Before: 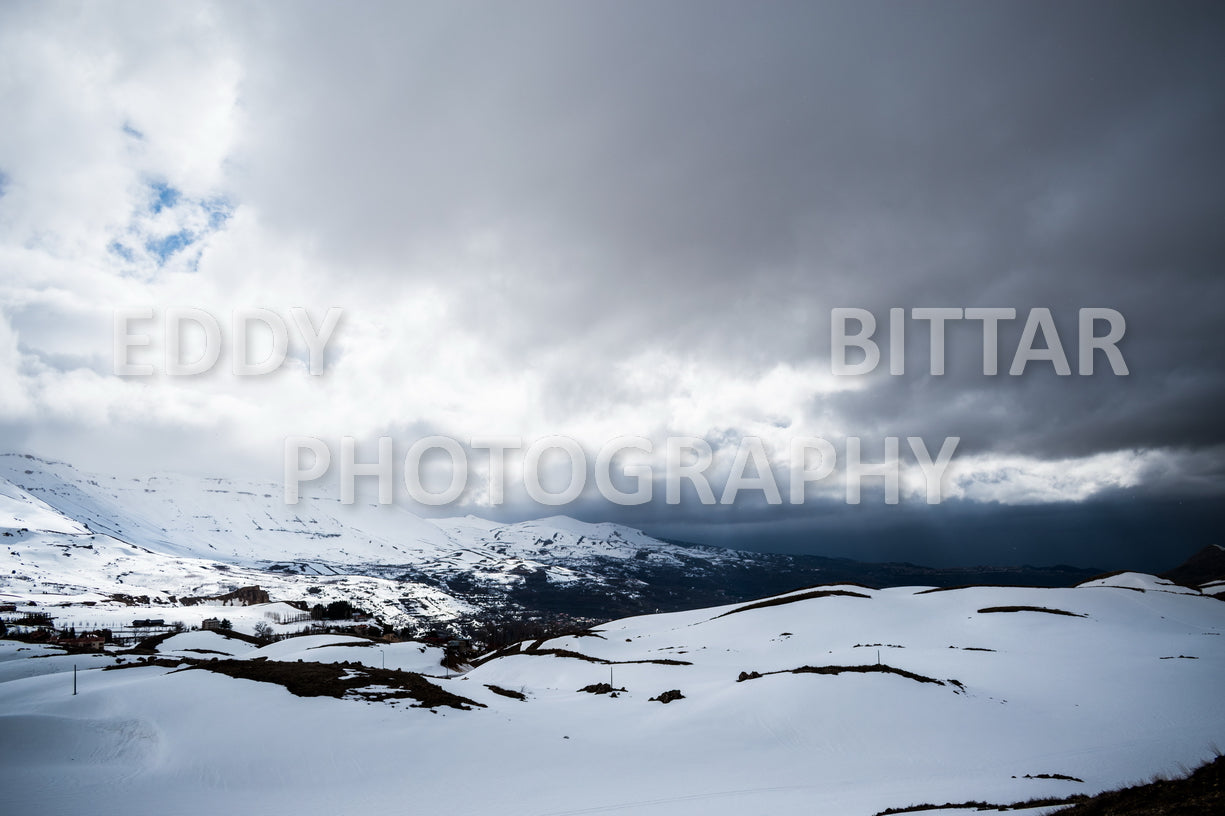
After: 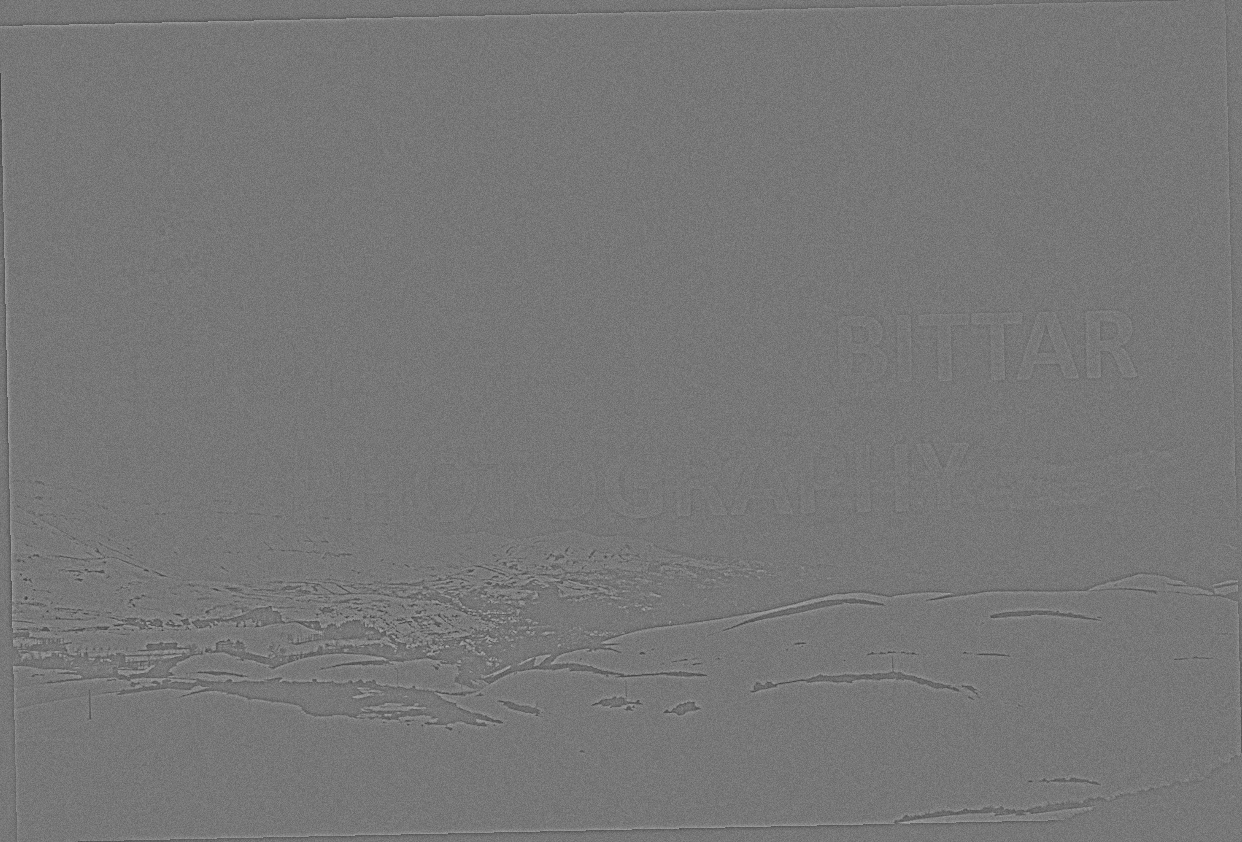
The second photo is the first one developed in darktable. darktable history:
velvia: on, module defaults
highpass: sharpness 5.84%, contrast boost 8.44%
rotate and perspective: rotation -1.24°, automatic cropping off
grain: coarseness 0.09 ISO
